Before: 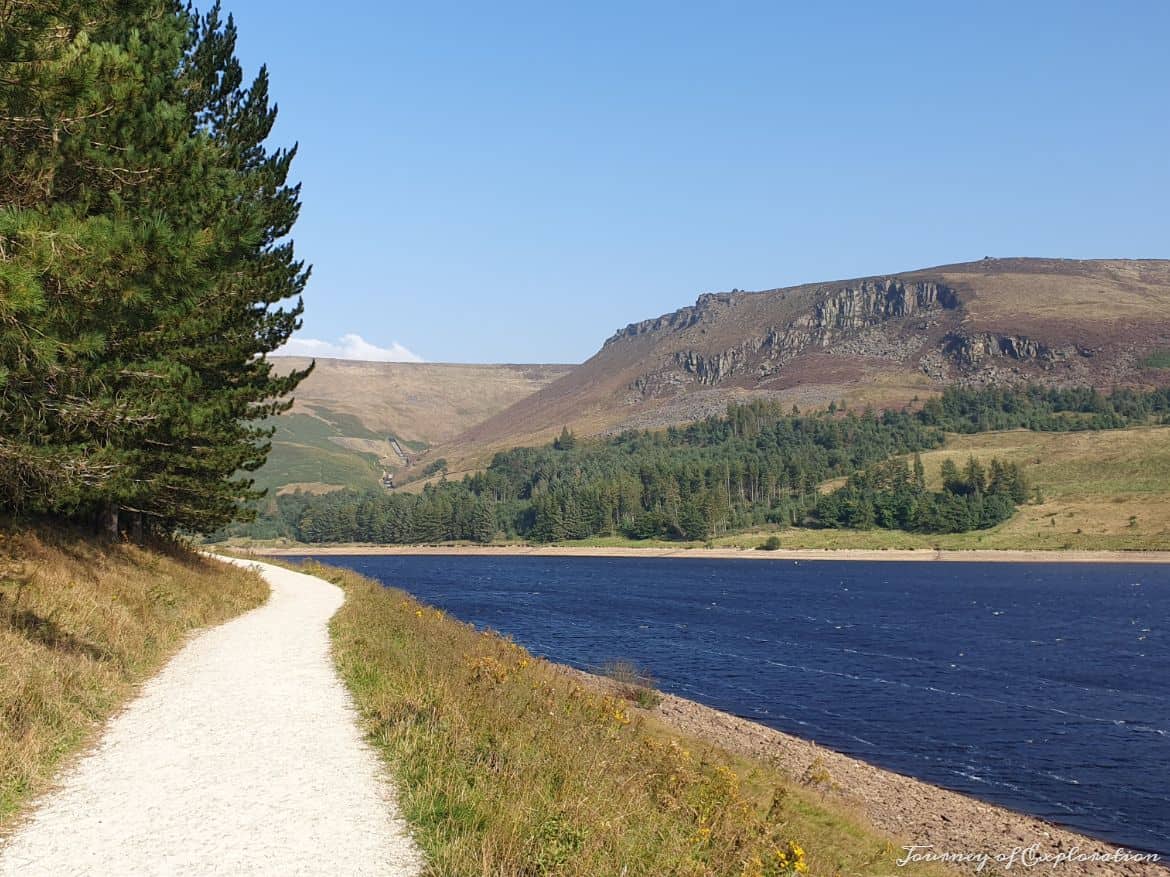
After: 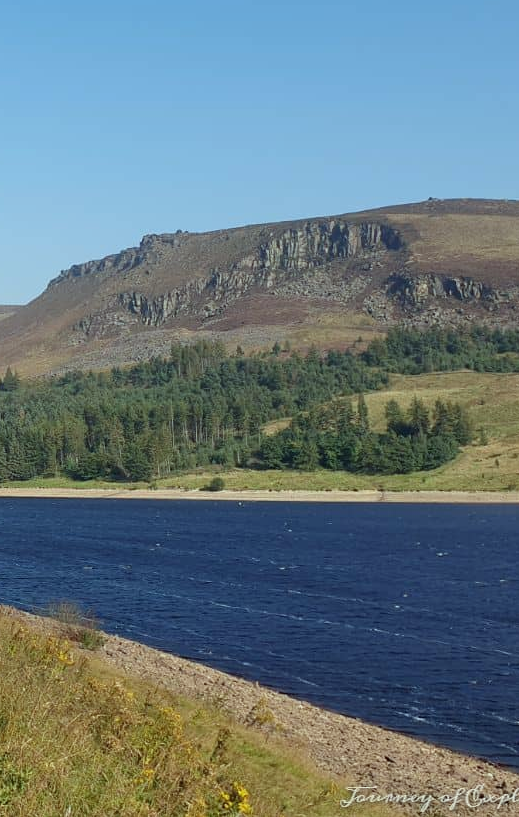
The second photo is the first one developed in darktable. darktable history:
exposure: exposure -0.178 EV, compensate exposure bias true, compensate highlight preservation false
crop: left 47.598%, top 6.771%, right 8.024%
color correction: highlights a* -6.92, highlights b* 0.409
